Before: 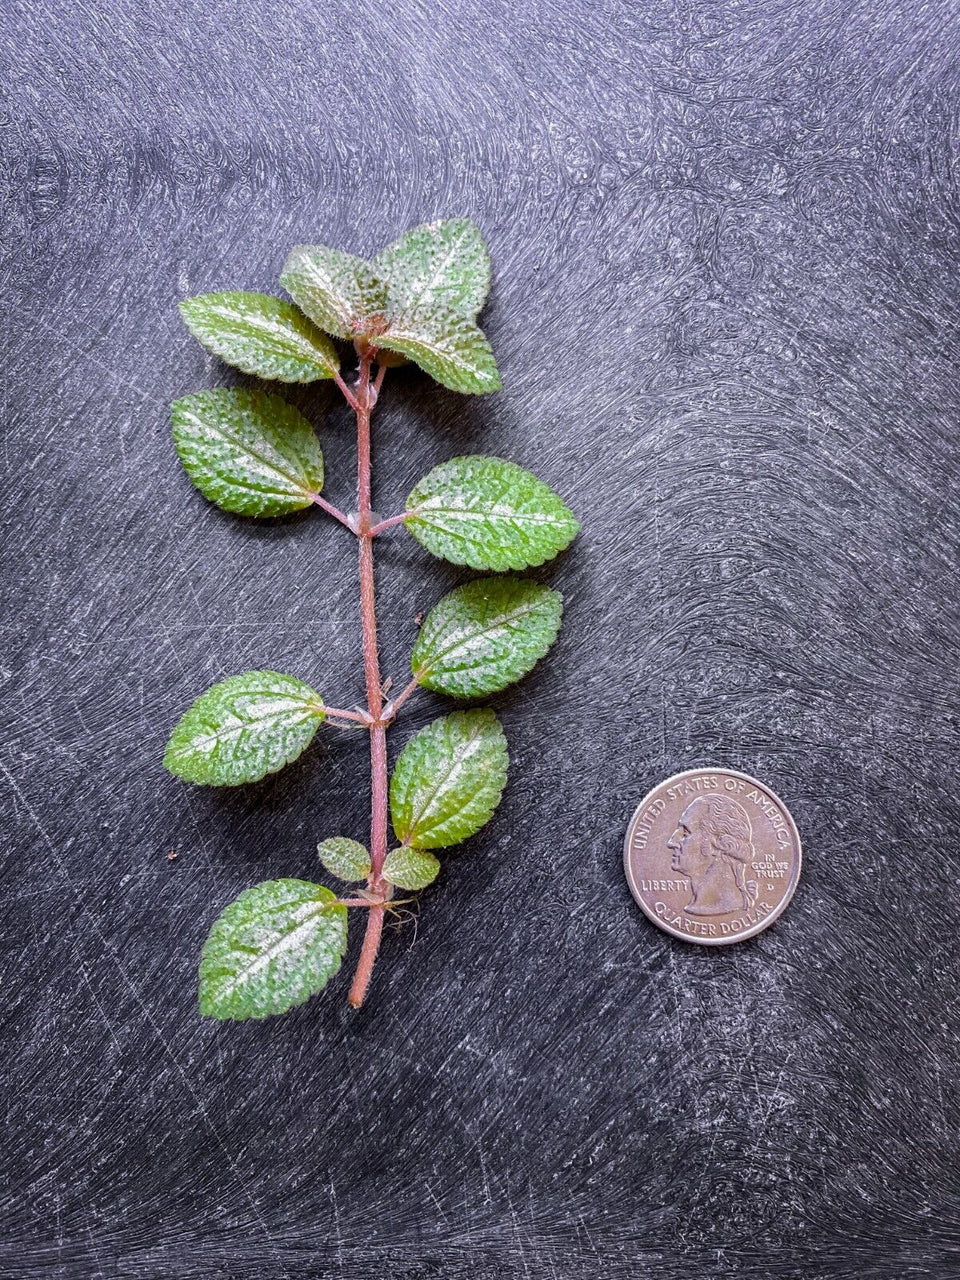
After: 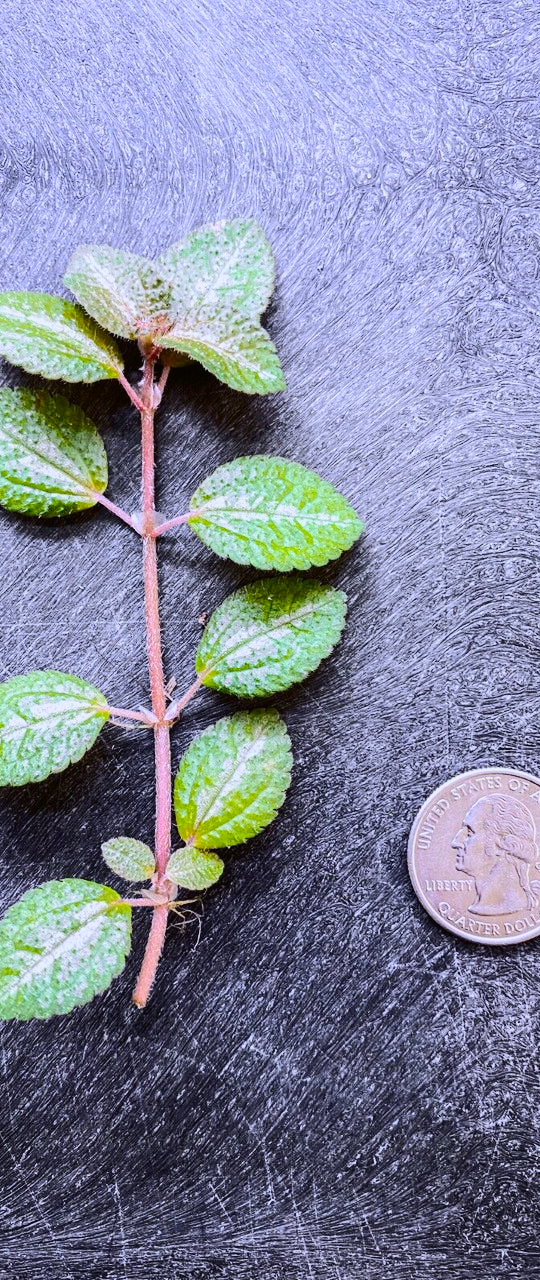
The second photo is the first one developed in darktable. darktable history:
contrast brightness saturation: saturation -0.05
crop and rotate: left 22.516%, right 21.234%
tone curve: curves: ch0 [(0, 0.011) (0.104, 0.085) (0.236, 0.234) (0.398, 0.507) (0.472, 0.62) (0.641, 0.773) (0.835, 0.883) (1, 0.961)]; ch1 [(0, 0) (0.353, 0.344) (0.43, 0.401) (0.479, 0.476) (0.502, 0.504) (0.54, 0.542) (0.602, 0.613) (0.638, 0.668) (0.693, 0.727) (1, 1)]; ch2 [(0, 0) (0.34, 0.314) (0.434, 0.43) (0.5, 0.506) (0.528, 0.534) (0.55, 0.567) (0.595, 0.613) (0.644, 0.729) (1, 1)], color space Lab, independent channels, preserve colors none
white balance: red 0.967, blue 1.119, emerald 0.756
